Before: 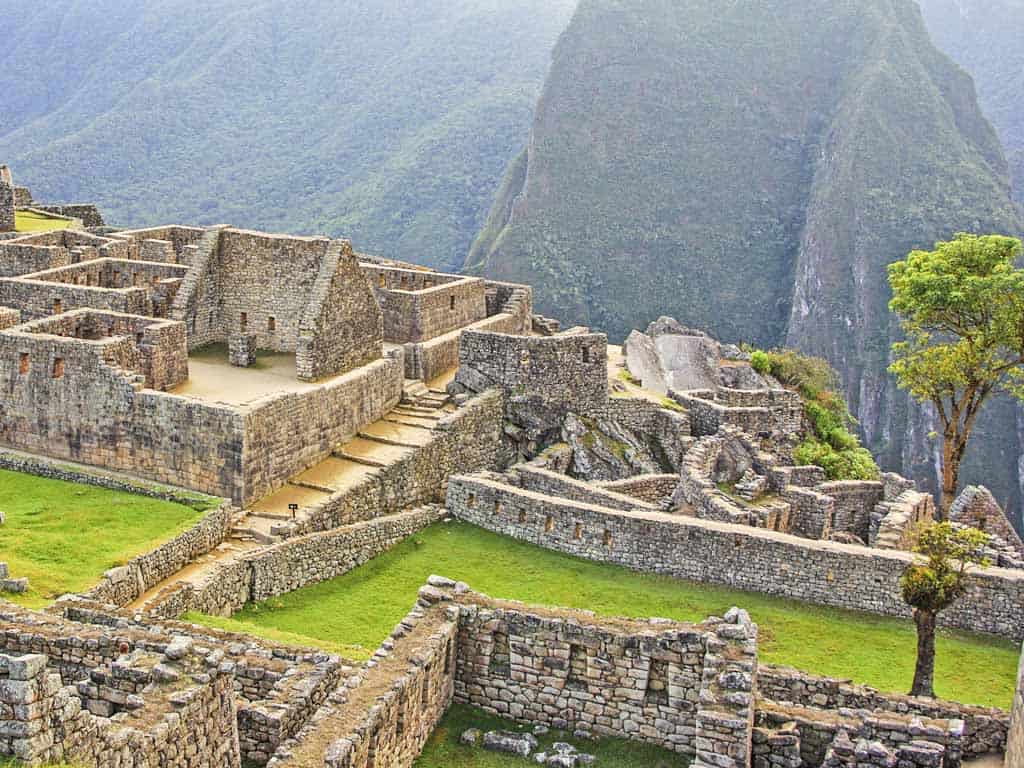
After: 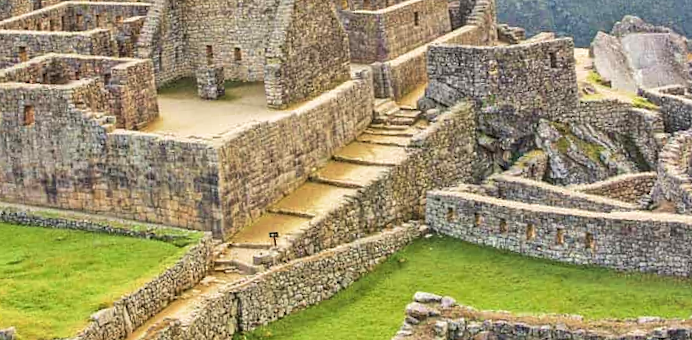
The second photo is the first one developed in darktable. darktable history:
crop: top 36.498%, right 27.964%, bottom 14.995%
velvia: on, module defaults
rotate and perspective: rotation -4.57°, crop left 0.054, crop right 0.944, crop top 0.087, crop bottom 0.914
